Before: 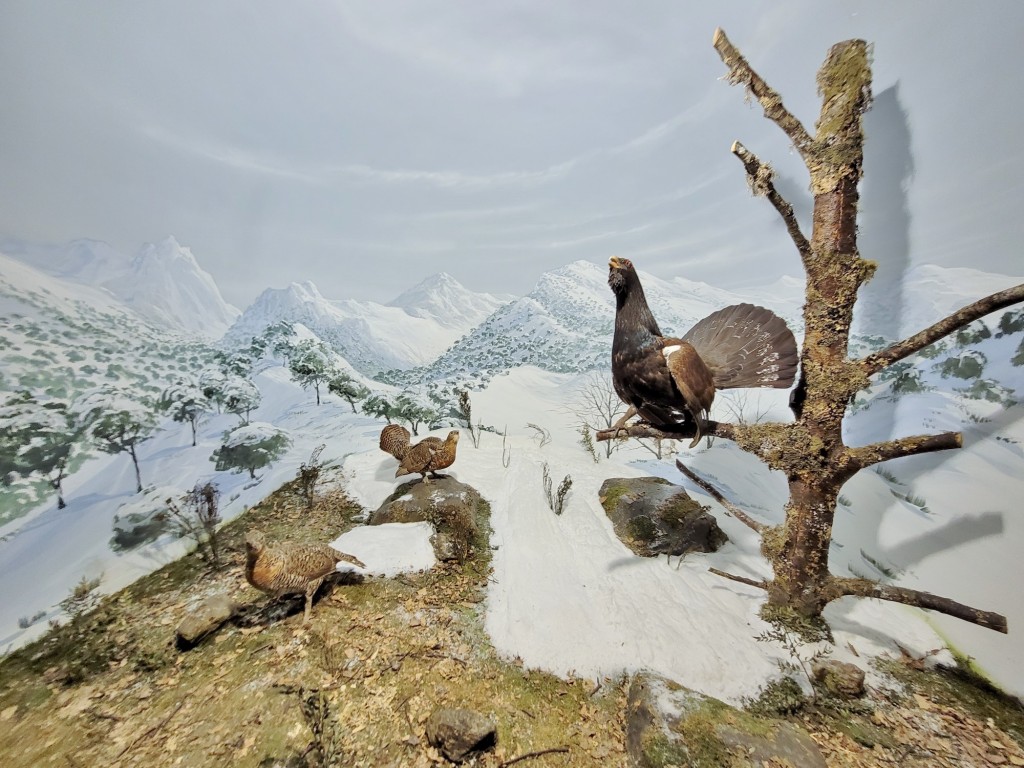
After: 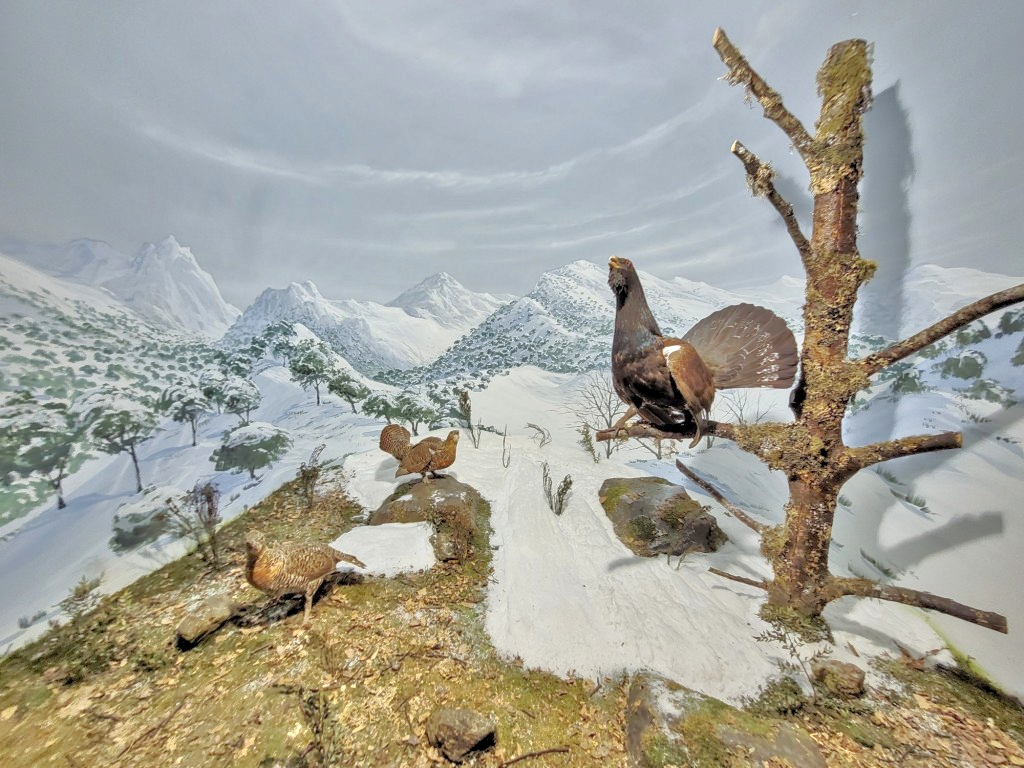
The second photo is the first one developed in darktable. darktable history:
shadows and highlights: on, module defaults
tone curve: curves: ch0 [(0, 0) (0.003, 0.005) (0.011, 0.019) (0.025, 0.04) (0.044, 0.064) (0.069, 0.095) (0.1, 0.129) (0.136, 0.169) (0.177, 0.207) (0.224, 0.247) (0.277, 0.298) (0.335, 0.354) (0.399, 0.416) (0.468, 0.478) (0.543, 0.553) (0.623, 0.634) (0.709, 0.709) (0.801, 0.817) (0.898, 0.912) (1, 1)], color space Lab, independent channels, preserve colors none
local contrast: on, module defaults
tone equalizer: -7 EV 0.151 EV, -6 EV 0.633 EV, -5 EV 1.11 EV, -4 EV 1.32 EV, -3 EV 1.13 EV, -2 EV 0.6 EV, -1 EV 0.153 EV, mask exposure compensation -0.497 EV
